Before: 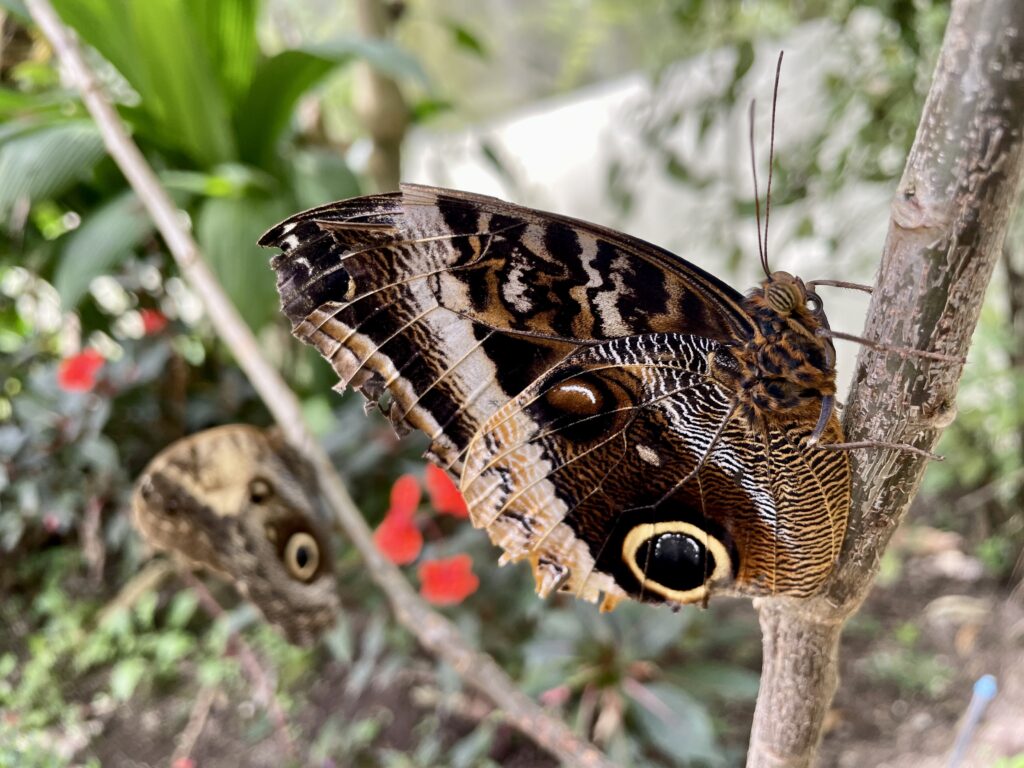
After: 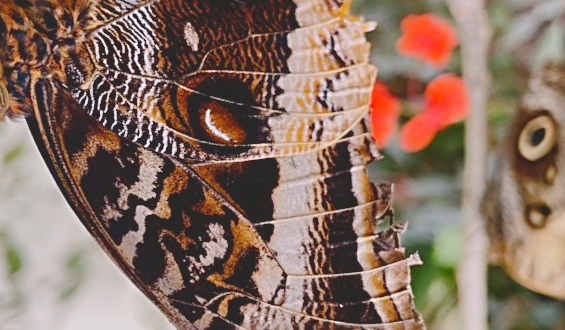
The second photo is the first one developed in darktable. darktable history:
sharpen: radius 2.7, amount 0.678
crop and rotate: angle 147.41°, left 9.163%, top 15.571%, right 4.596%, bottom 17.164%
contrast brightness saturation: contrast -0.298
shadows and highlights: shadows 0.842, highlights 38.56
tone equalizer: edges refinement/feathering 500, mask exposure compensation -1.57 EV, preserve details no
tone curve: curves: ch0 [(0, 0) (0.003, 0.077) (0.011, 0.08) (0.025, 0.083) (0.044, 0.095) (0.069, 0.106) (0.1, 0.12) (0.136, 0.144) (0.177, 0.185) (0.224, 0.231) (0.277, 0.297) (0.335, 0.382) (0.399, 0.471) (0.468, 0.553) (0.543, 0.623) (0.623, 0.689) (0.709, 0.75) (0.801, 0.81) (0.898, 0.873) (1, 1)], preserve colors none
color correction: highlights a* 3.13, highlights b* -1.32, shadows a* -0.071, shadows b* 1.75, saturation 0.977
